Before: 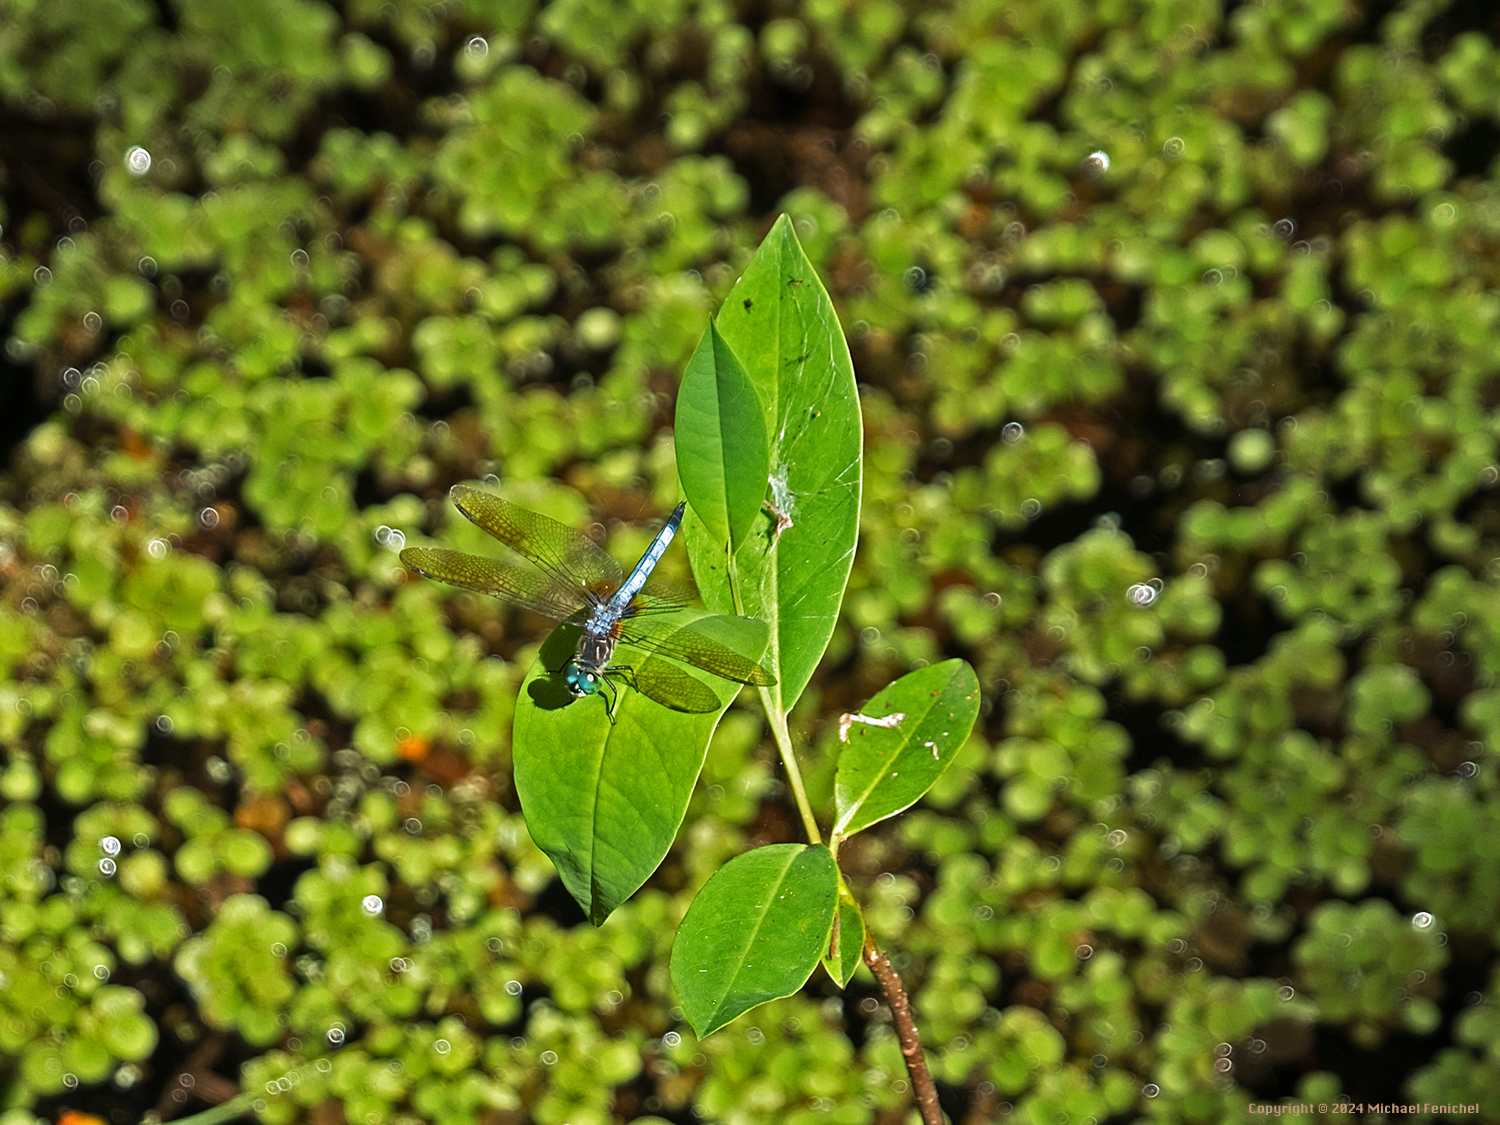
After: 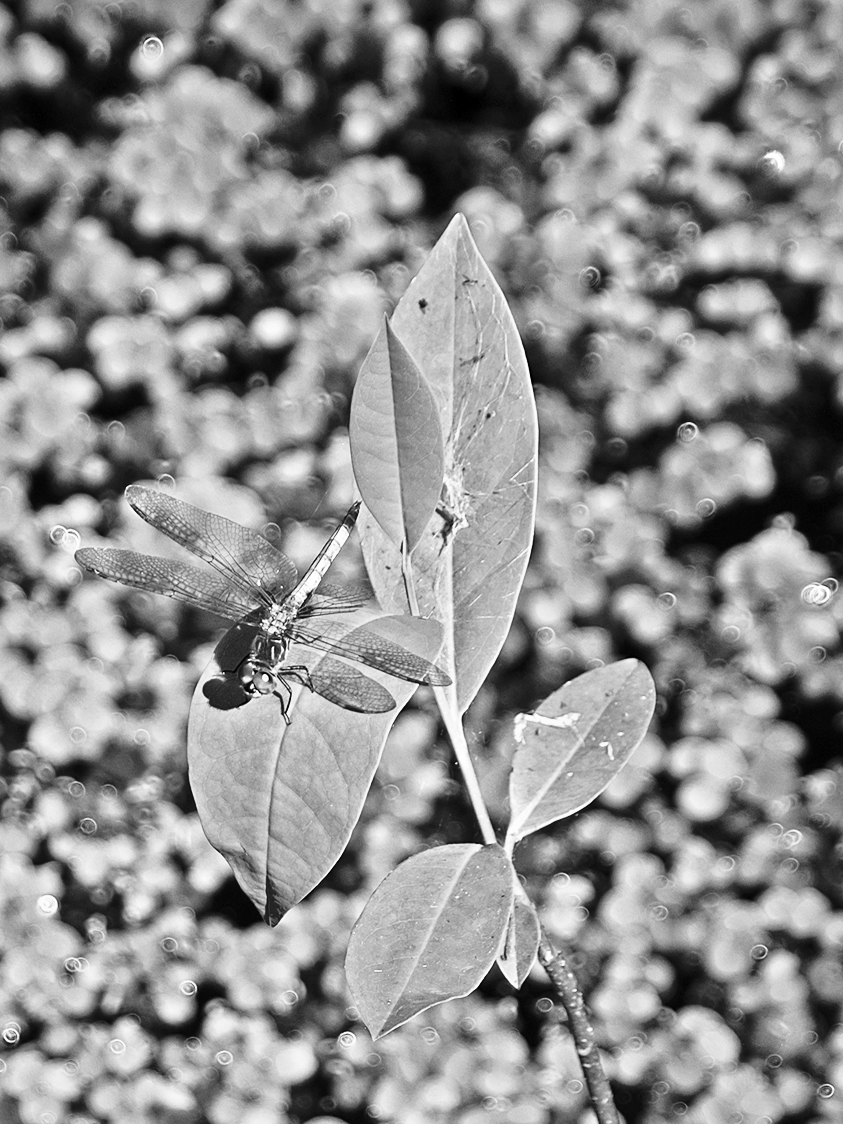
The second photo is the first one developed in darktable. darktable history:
local contrast: mode bilateral grid, contrast 20, coarseness 50, detail 120%, midtone range 0.2
crop: left 21.674%, right 22.086%
shadows and highlights: low approximation 0.01, soften with gaussian
color zones: curves: ch1 [(0.235, 0.558) (0.75, 0.5)]; ch2 [(0.25, 0.462) (0.749, 0.457)], mix 25.94%
base curve: curves: ch0 [(0, 0) (0.032, 0.037) (0.105, 0.228) (0.435, 0.76) (0.856, 0.983) (1, 1)]
monochrome: on, module defaults
